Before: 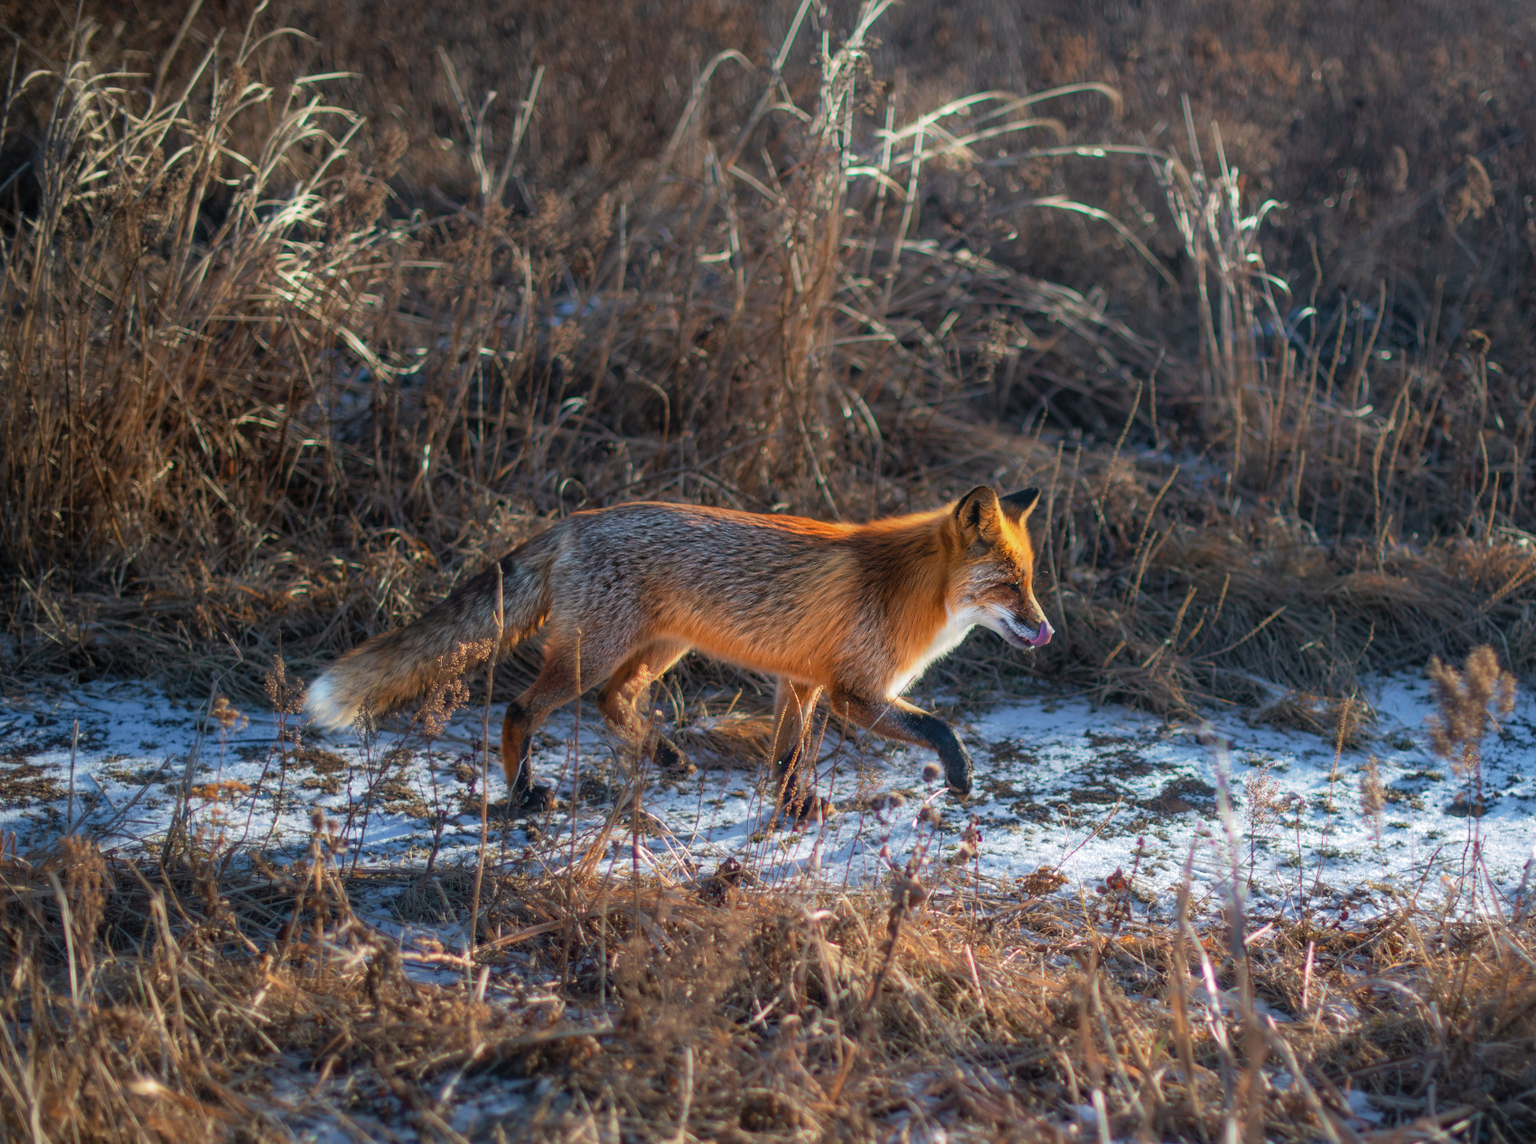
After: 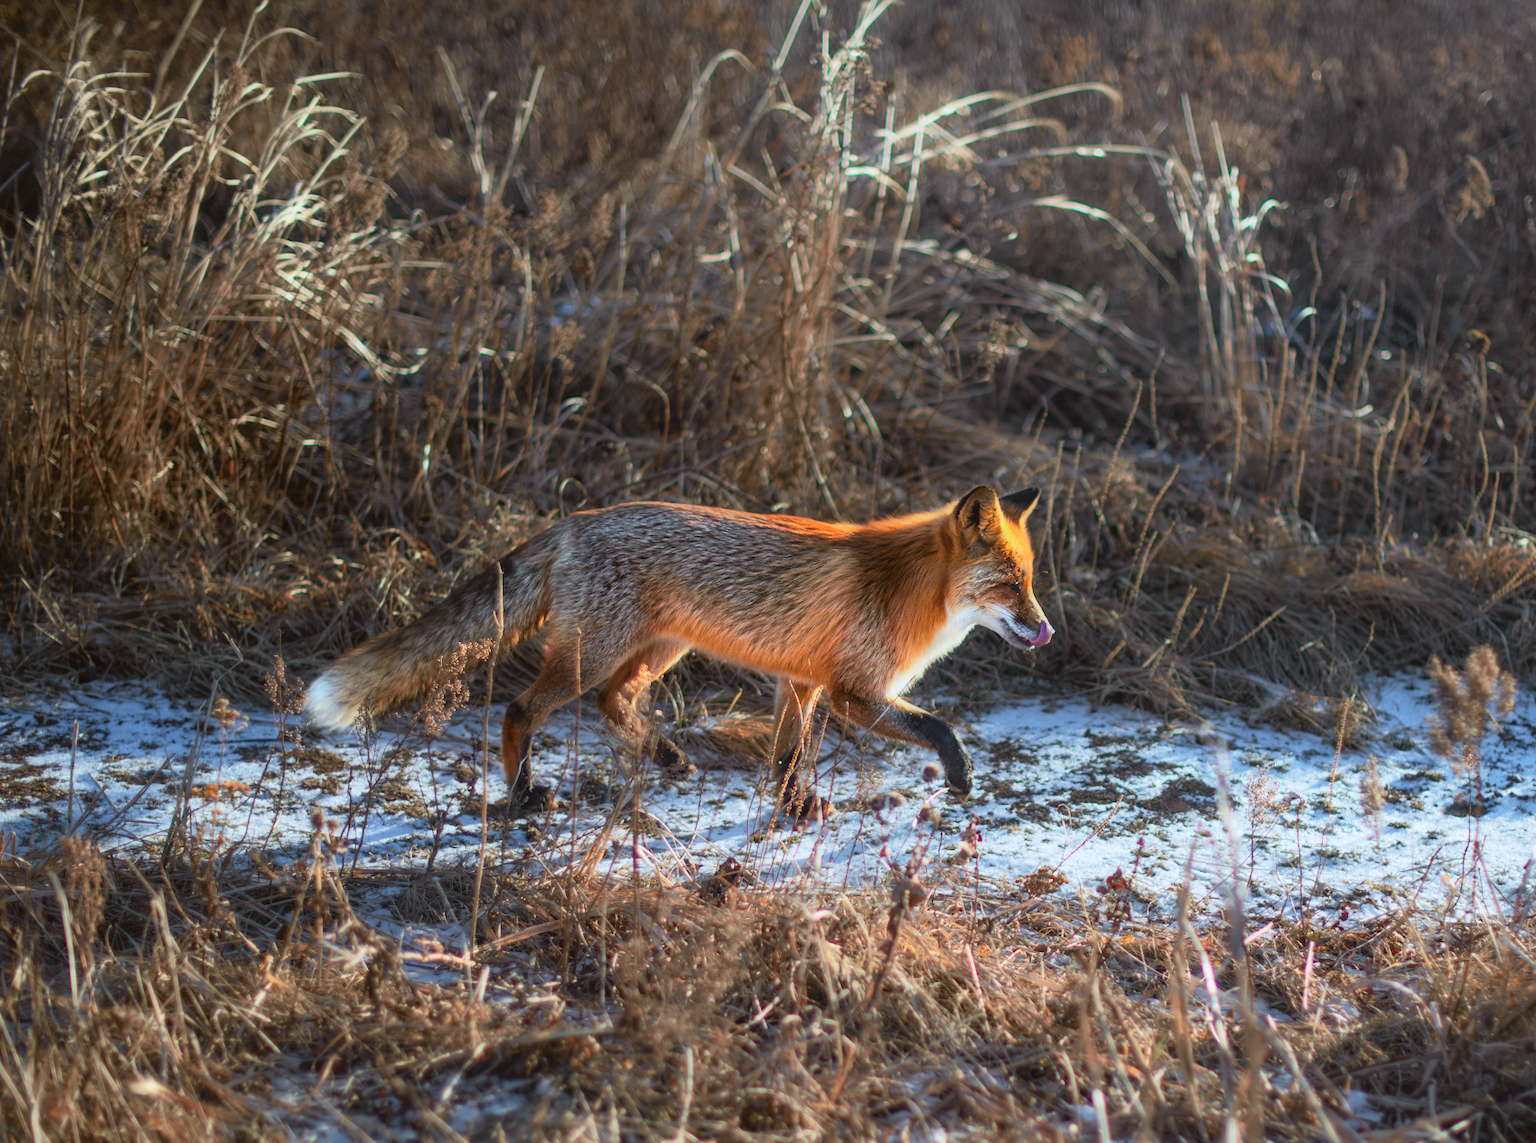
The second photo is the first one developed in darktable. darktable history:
color correction: highlights a* -3.2, highlights b* -6.21, shadows a* 3.25, shadows b* 5.43
tone curve: curves: ch0 [(0, 0.038) (0.193, 0.212) (0.461, 0.502) (0.634, 0.709) (0.852, 0.89) (1, 0.967)]; ch1 [(0, 0) (0.35, 0.356) (0.45, 0.453) (0.504, 0.503) (0.532, 0.524) (0.558, 0.555) (0.735, 0.762) (1, 1)]; ch2 [(0, 0) (0.281, 0.266) (0.456, 0.469) (0.5, 0.5) (0.533, 0.545) (0.606, 0.598) (0.646, 0.654) (1, 1)], color space Lab, independent channels, preserve colors none
